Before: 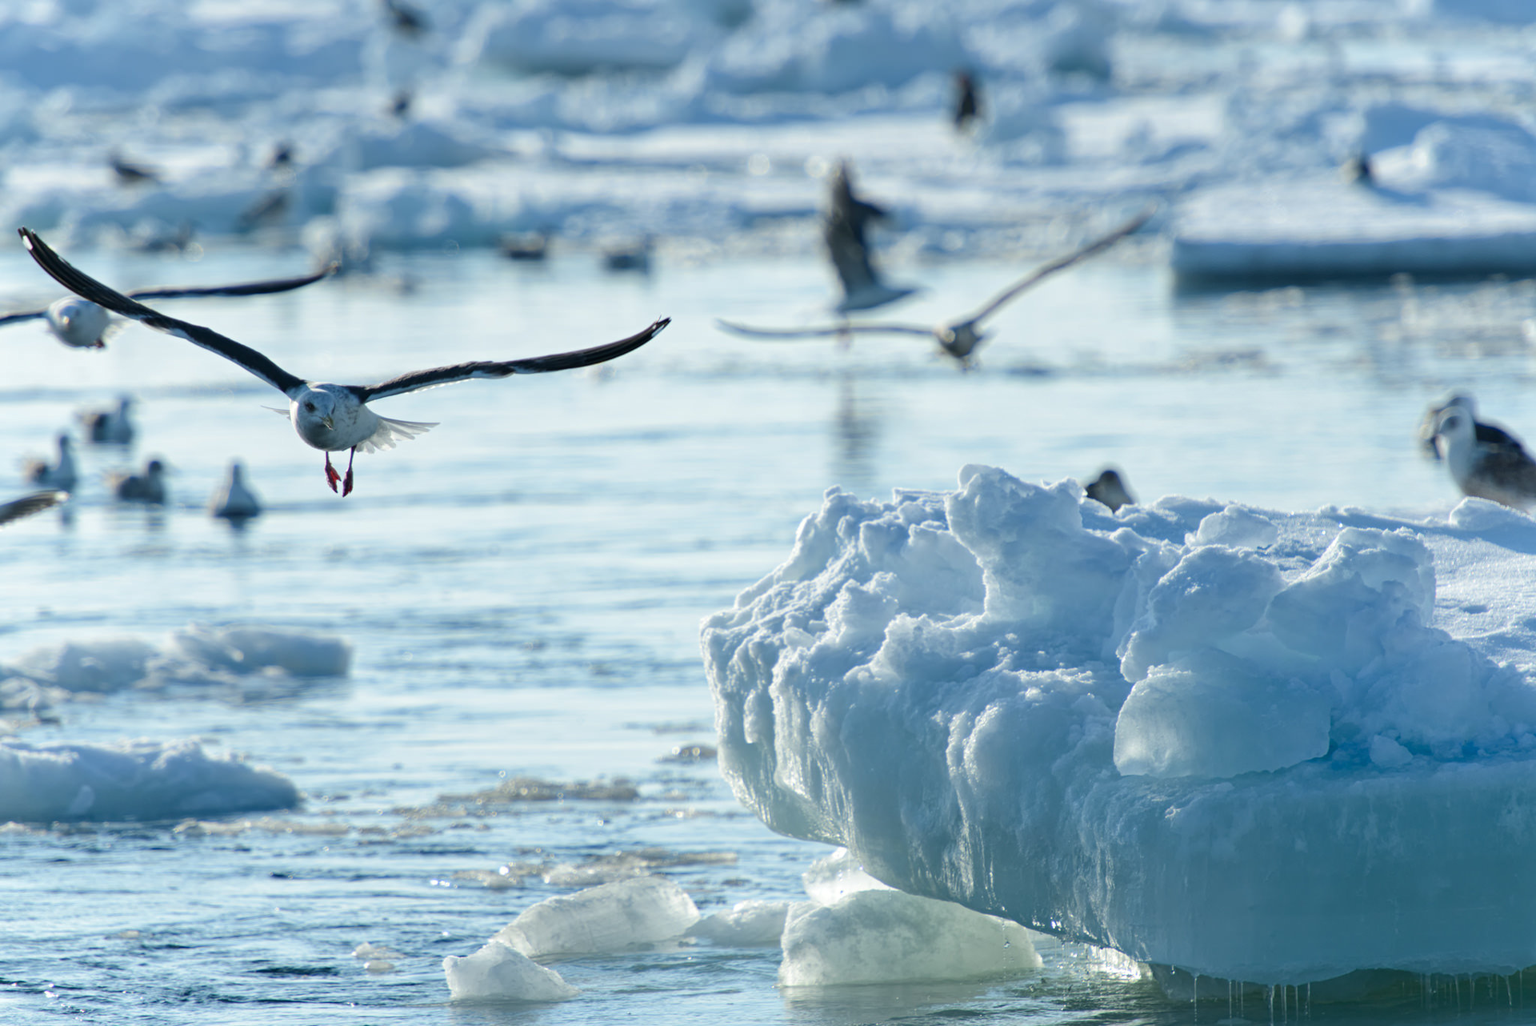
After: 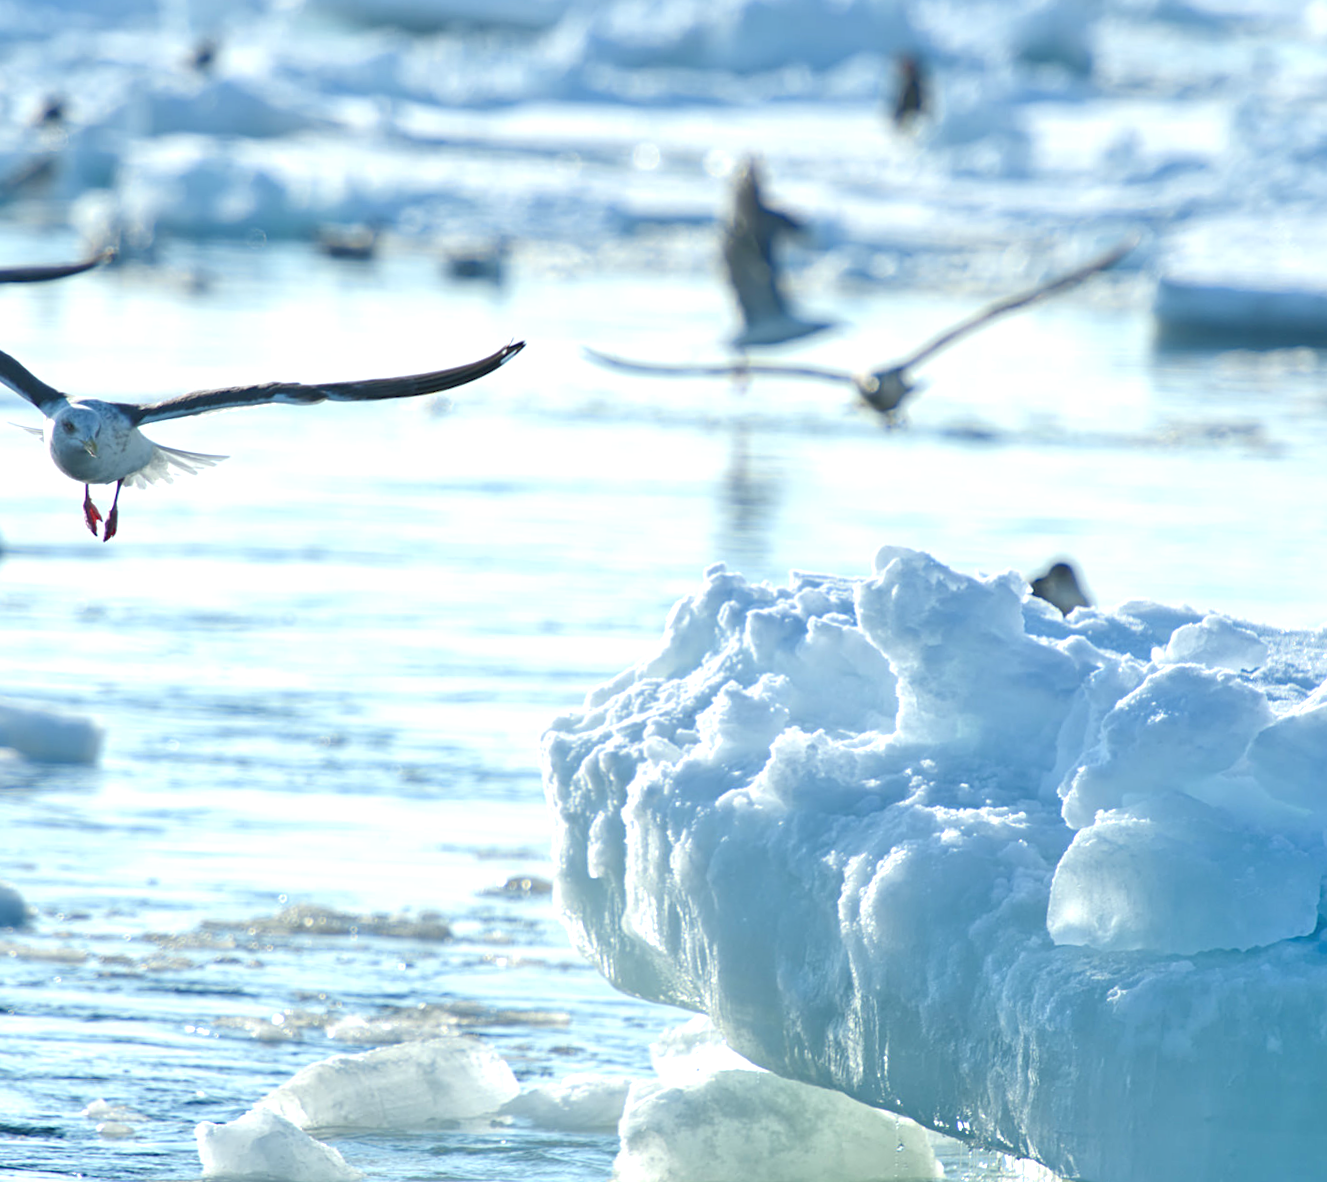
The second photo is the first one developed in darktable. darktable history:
crop and rotate: angle -3.27°, left 14.277%, top 0.028%, right 10.766%, bottom 0.028%
tone equalizer: -7 EV 0.15 EV, -6 EV 0.6 EV, -5 EV 1.15 EV, -4 EV 1.33 EV, -3 EV 1.15 EV, -2 EV 0.6 EV, -1 EV 0.15 EV, mask exposure compensation -0.5 EV
white balance: emerald 1
exposure: black level correction -0.002, exposure 0.54 EV, compensate highlight preservation false
sharpen: amount 0.2
